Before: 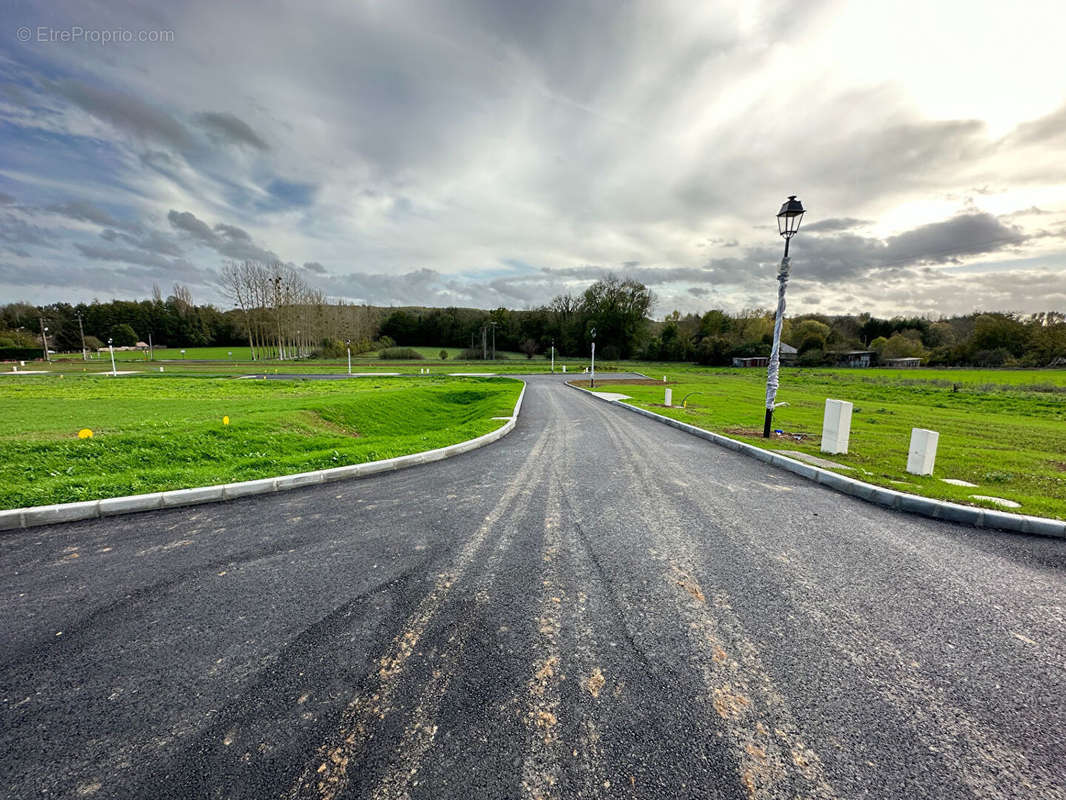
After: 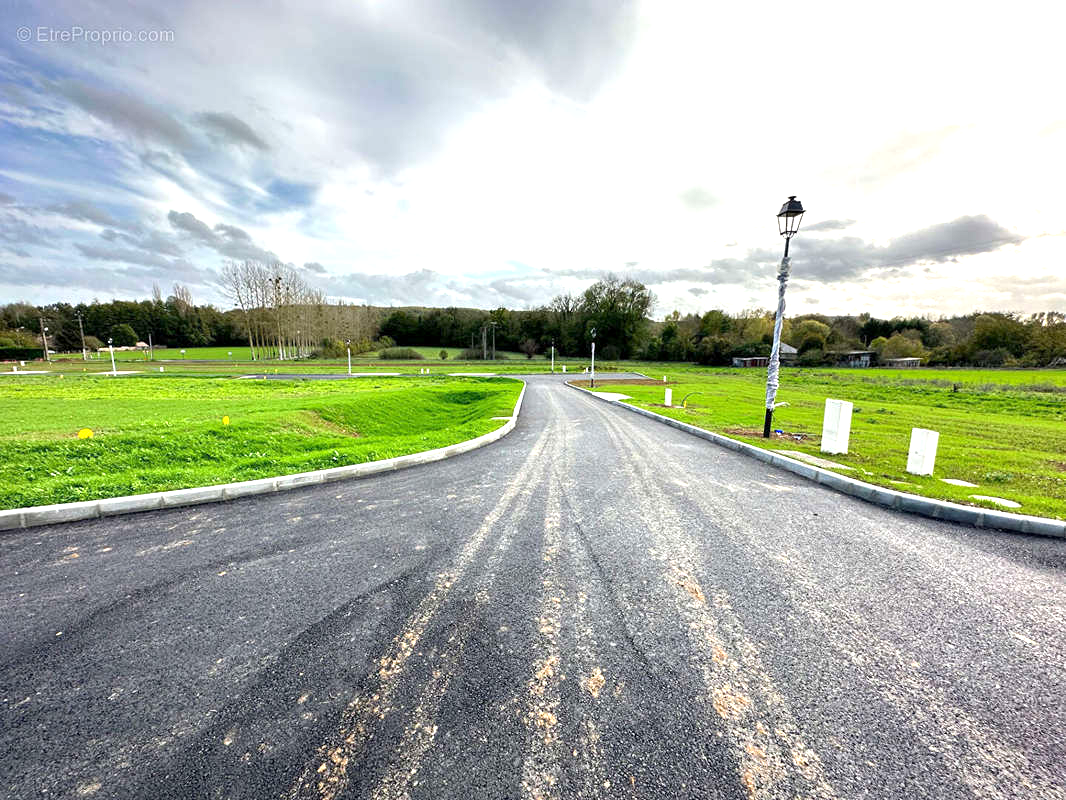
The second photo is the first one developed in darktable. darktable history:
exposure: black level correction 0.001, exposure 0.956 EV, compensate exposure bias true, compensate highlight preservation false
